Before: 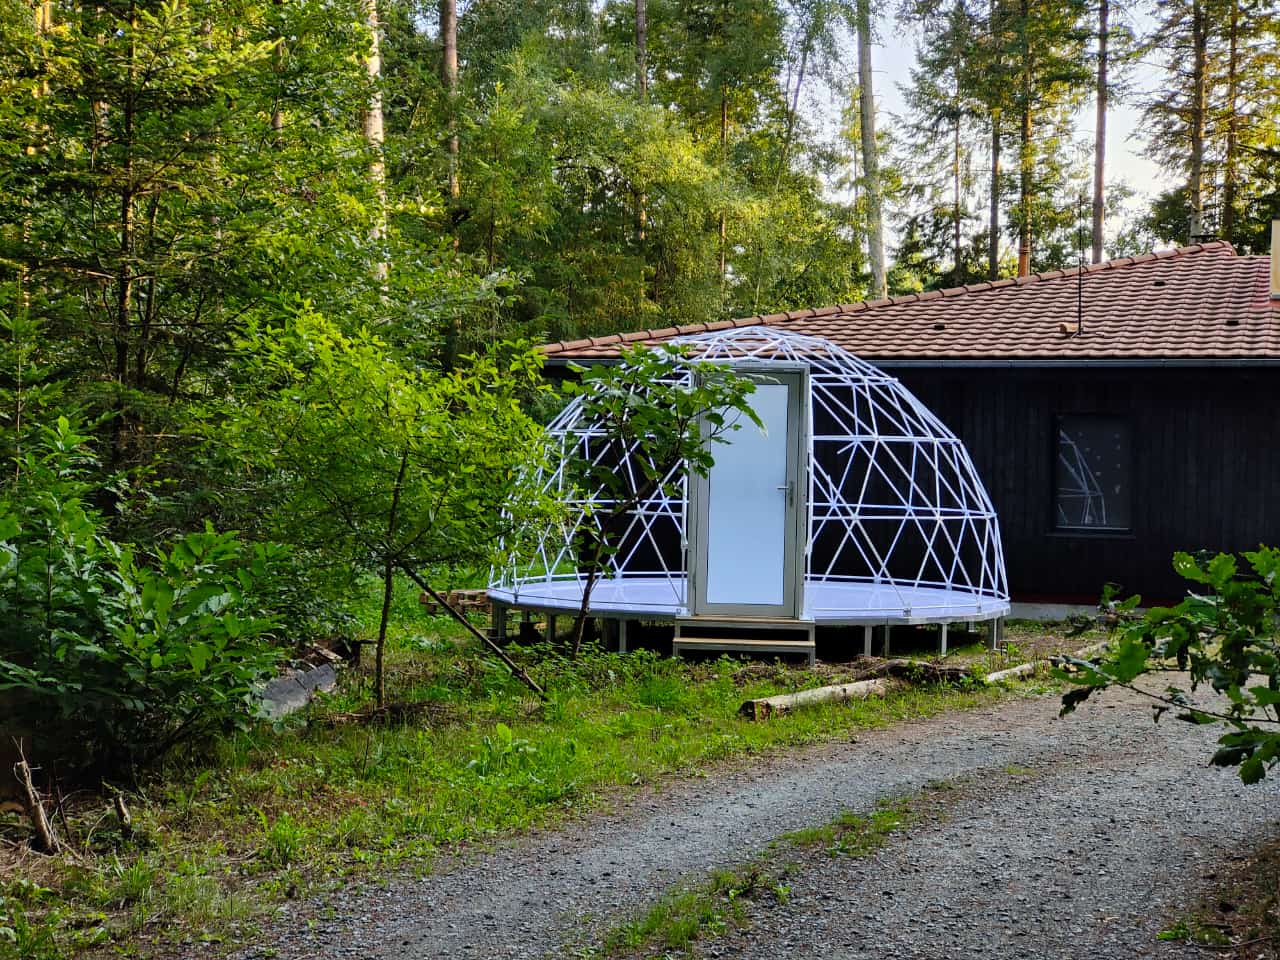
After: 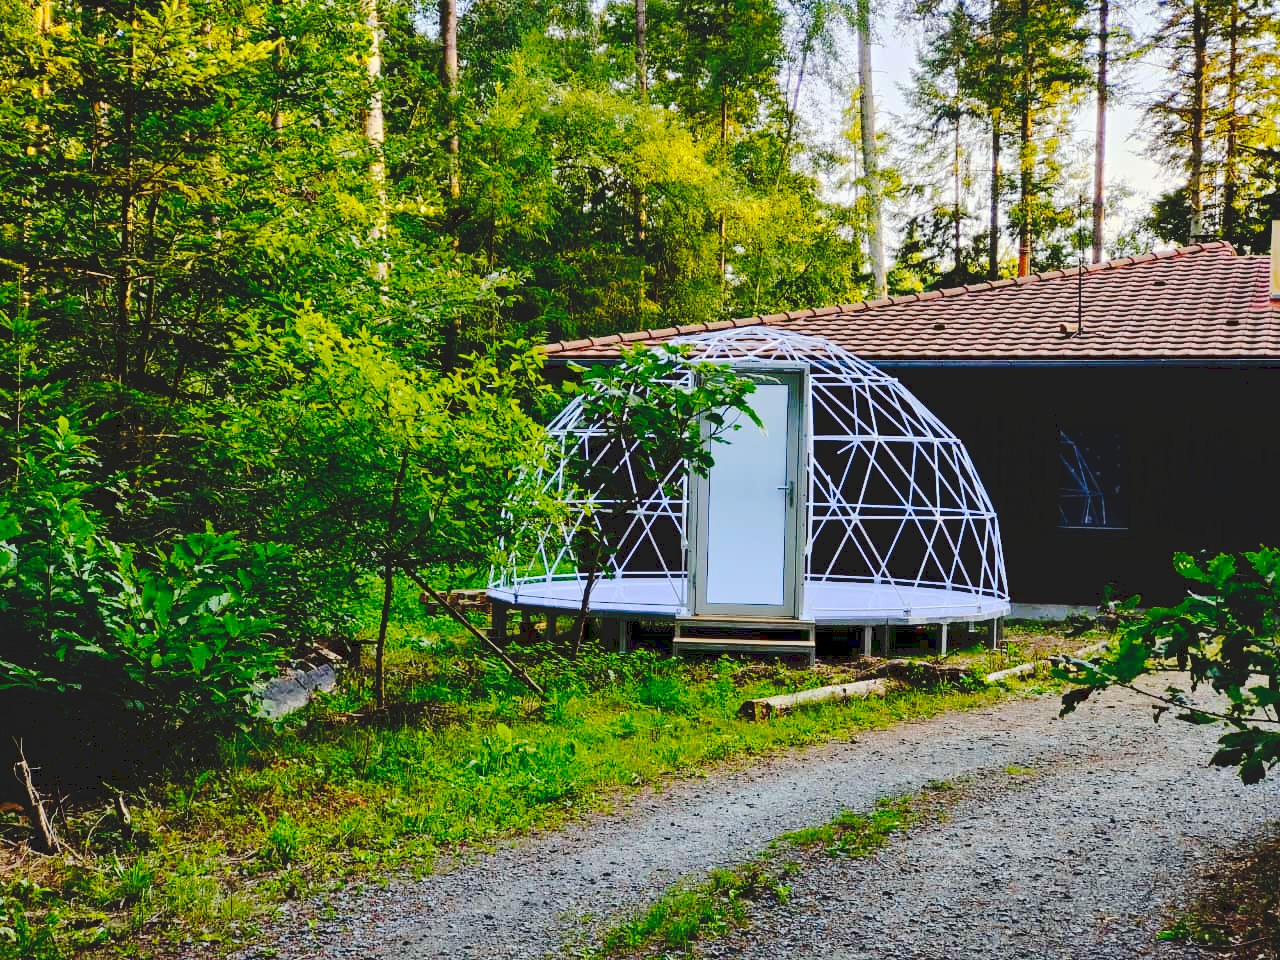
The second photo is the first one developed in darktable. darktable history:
color balance rgb: perceptual saturation grading › global saturation 30%, global vibrance 10%
tone curve: curves: ch0 [(0, 0) (0.003, 0.117) (0.011, 0.115) (0.025, 0.116) (0.044, 0.116) (0.069, 0.112) (0.1, 0.113) (0.136, 0.127) (0.177, 0.148) (0.224, 0.191) (0.277, 0.249) (0.335, 0.363) (0.399, 0.479) (0.468, 0.589) (0.543, 0.664) (0.623, 0.733) (0.709, 0.799) (0.801, 0.852) (0.898, 0.914) (1, 1)], preserve colors none
